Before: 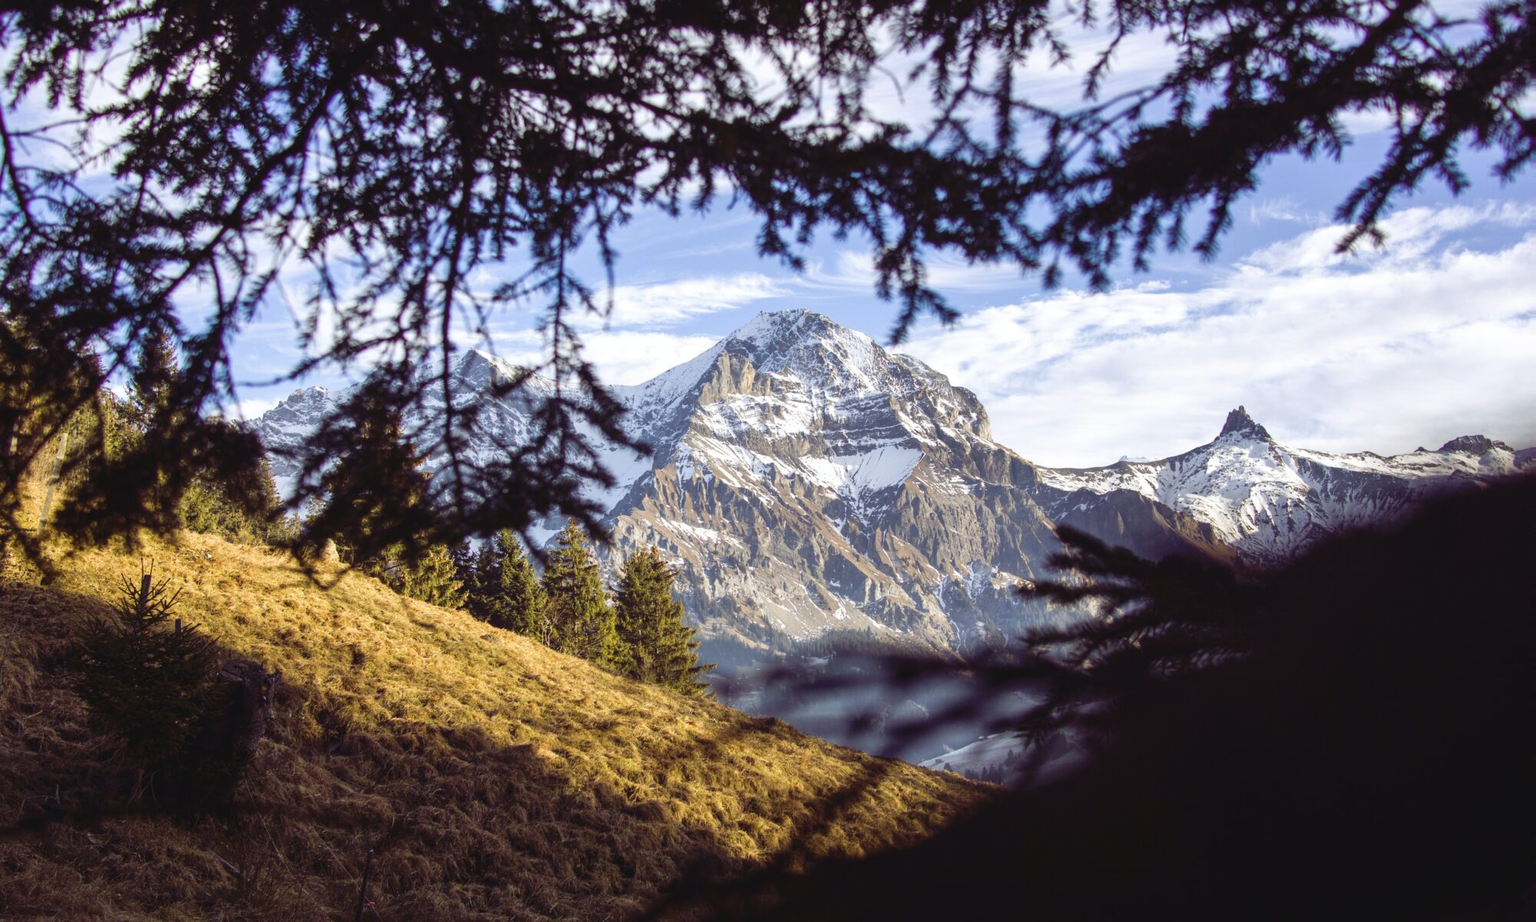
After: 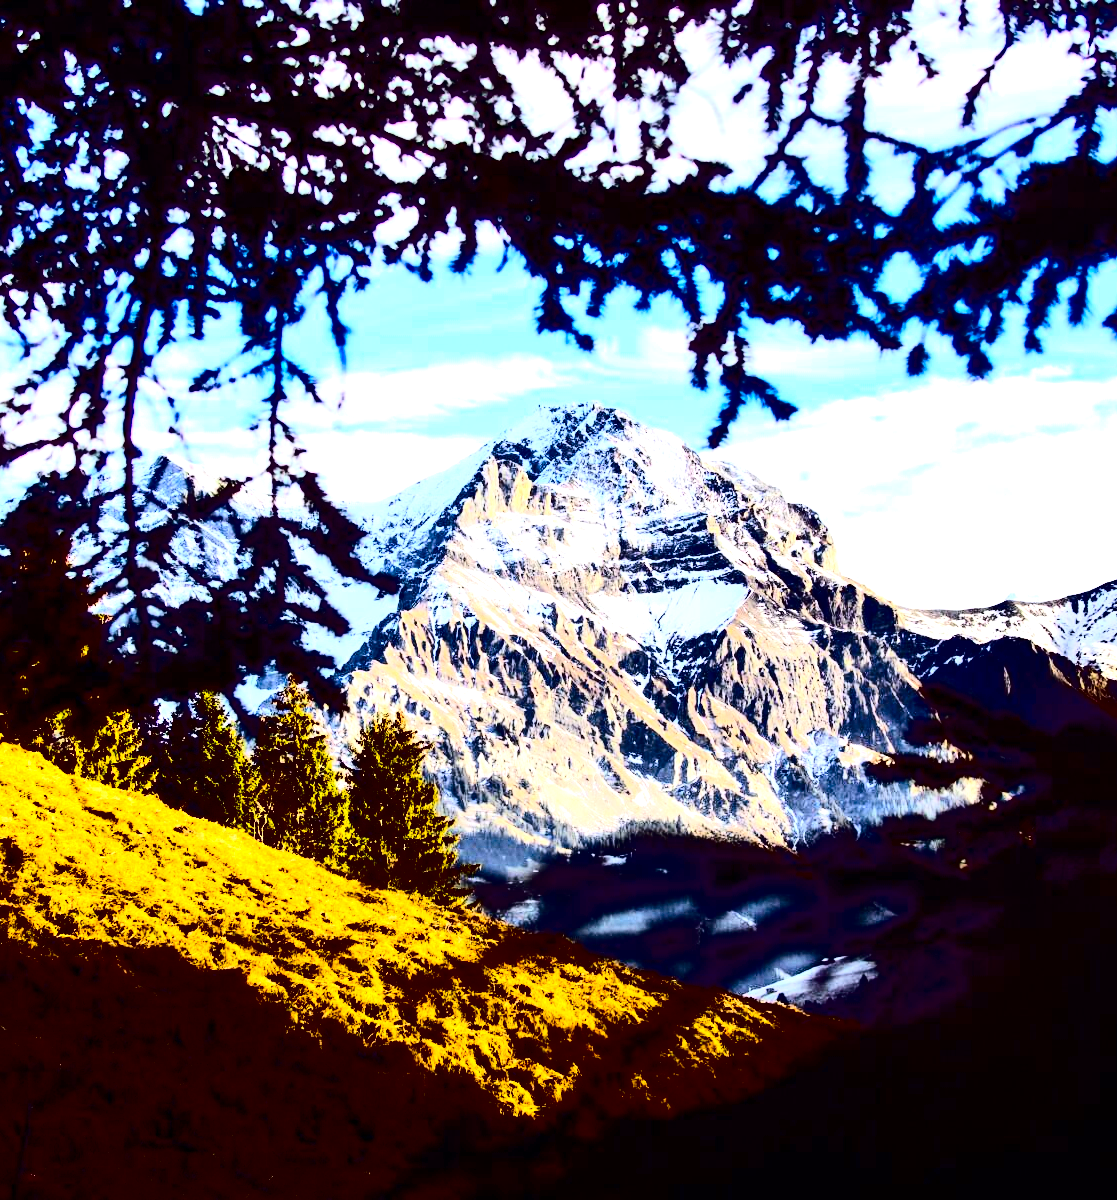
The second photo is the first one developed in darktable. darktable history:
tone equalizer: -8 EV -0.751 EV, -7 EV -0.721 EV, -6 EV -0.604 EV, -5 EV -0.401 EV, -3 EV 0.397 EV, -2 EV 0.6 EV, -1 EV 0.686 EV, +0 EV 0.725 EV, edges refinement/feathering 500, mask exposure compensation -1.57 EV, preserve details no
contrast brightness saturation: contrast 0.784, brightness -0.986, saturation 0.982
crop and rotate: left 22.621%, right 21.521%
exposure: black level correction 0.005, exposure 0.272 EV, compensate highlight preservation false
